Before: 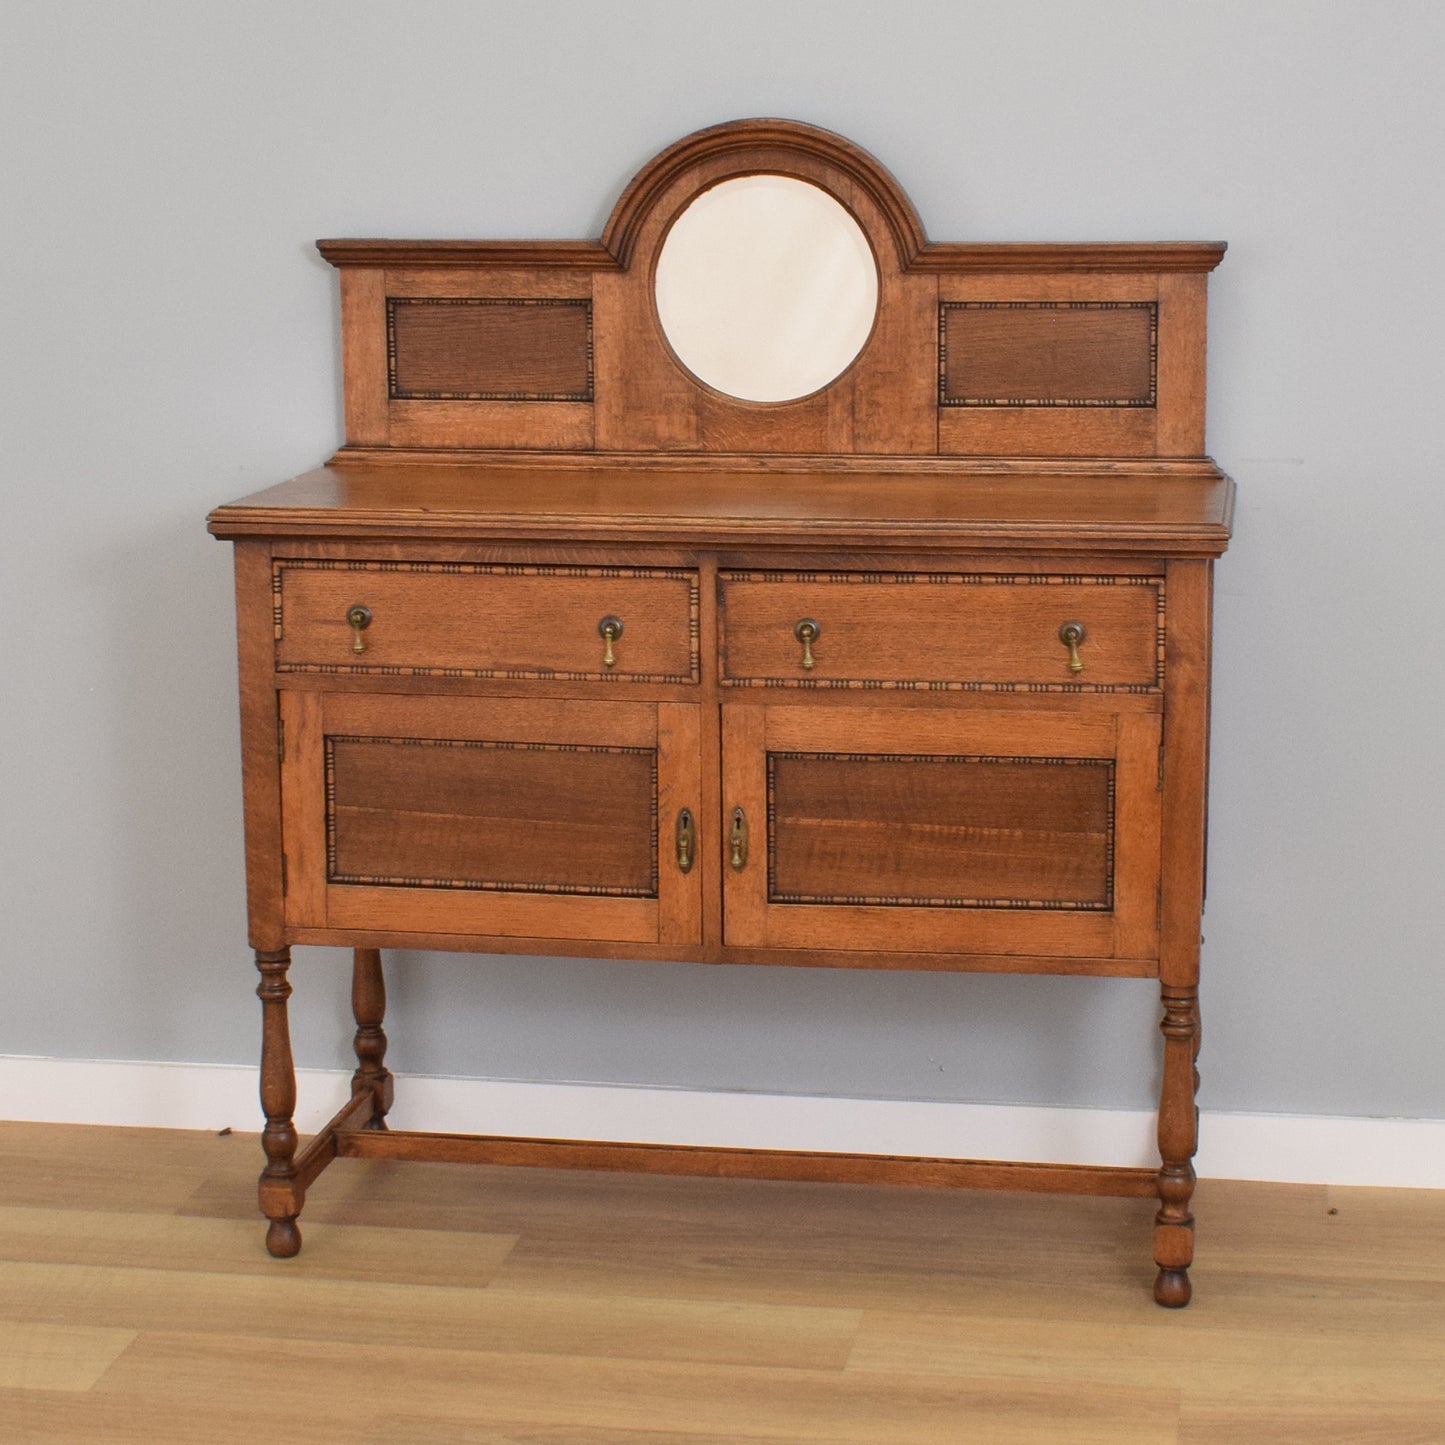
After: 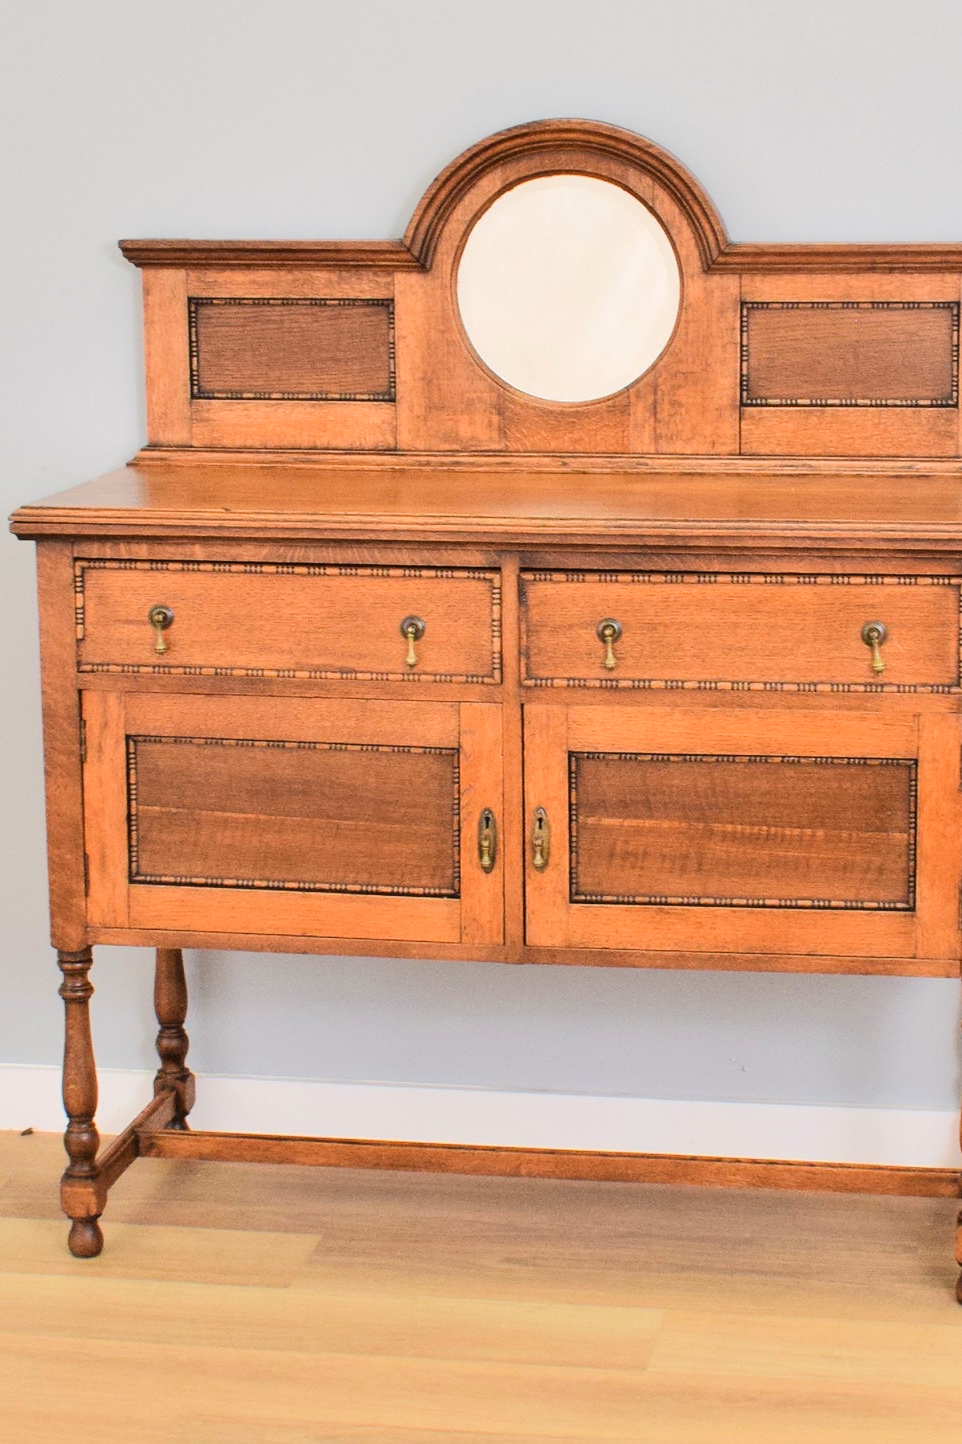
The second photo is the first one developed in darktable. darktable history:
crop and rotate: left 13.764%, right 19.645%
shadows and highlights: shadows 29.67, highlights -30.38, low approximation 0.01, soften with gaussian
tone equalizer: -7 EV 0.147 EV, -6 EV 0.64 EV, -5 EV 1.17 EV, -4 EV 1.36 EV, -3 EV 1.16 EV, -2 EV 0.6 EV, -1 EV 0.147 EV, edges refinement/feathering 500, mask exposure compensation -1.57 EV, preserve details no
